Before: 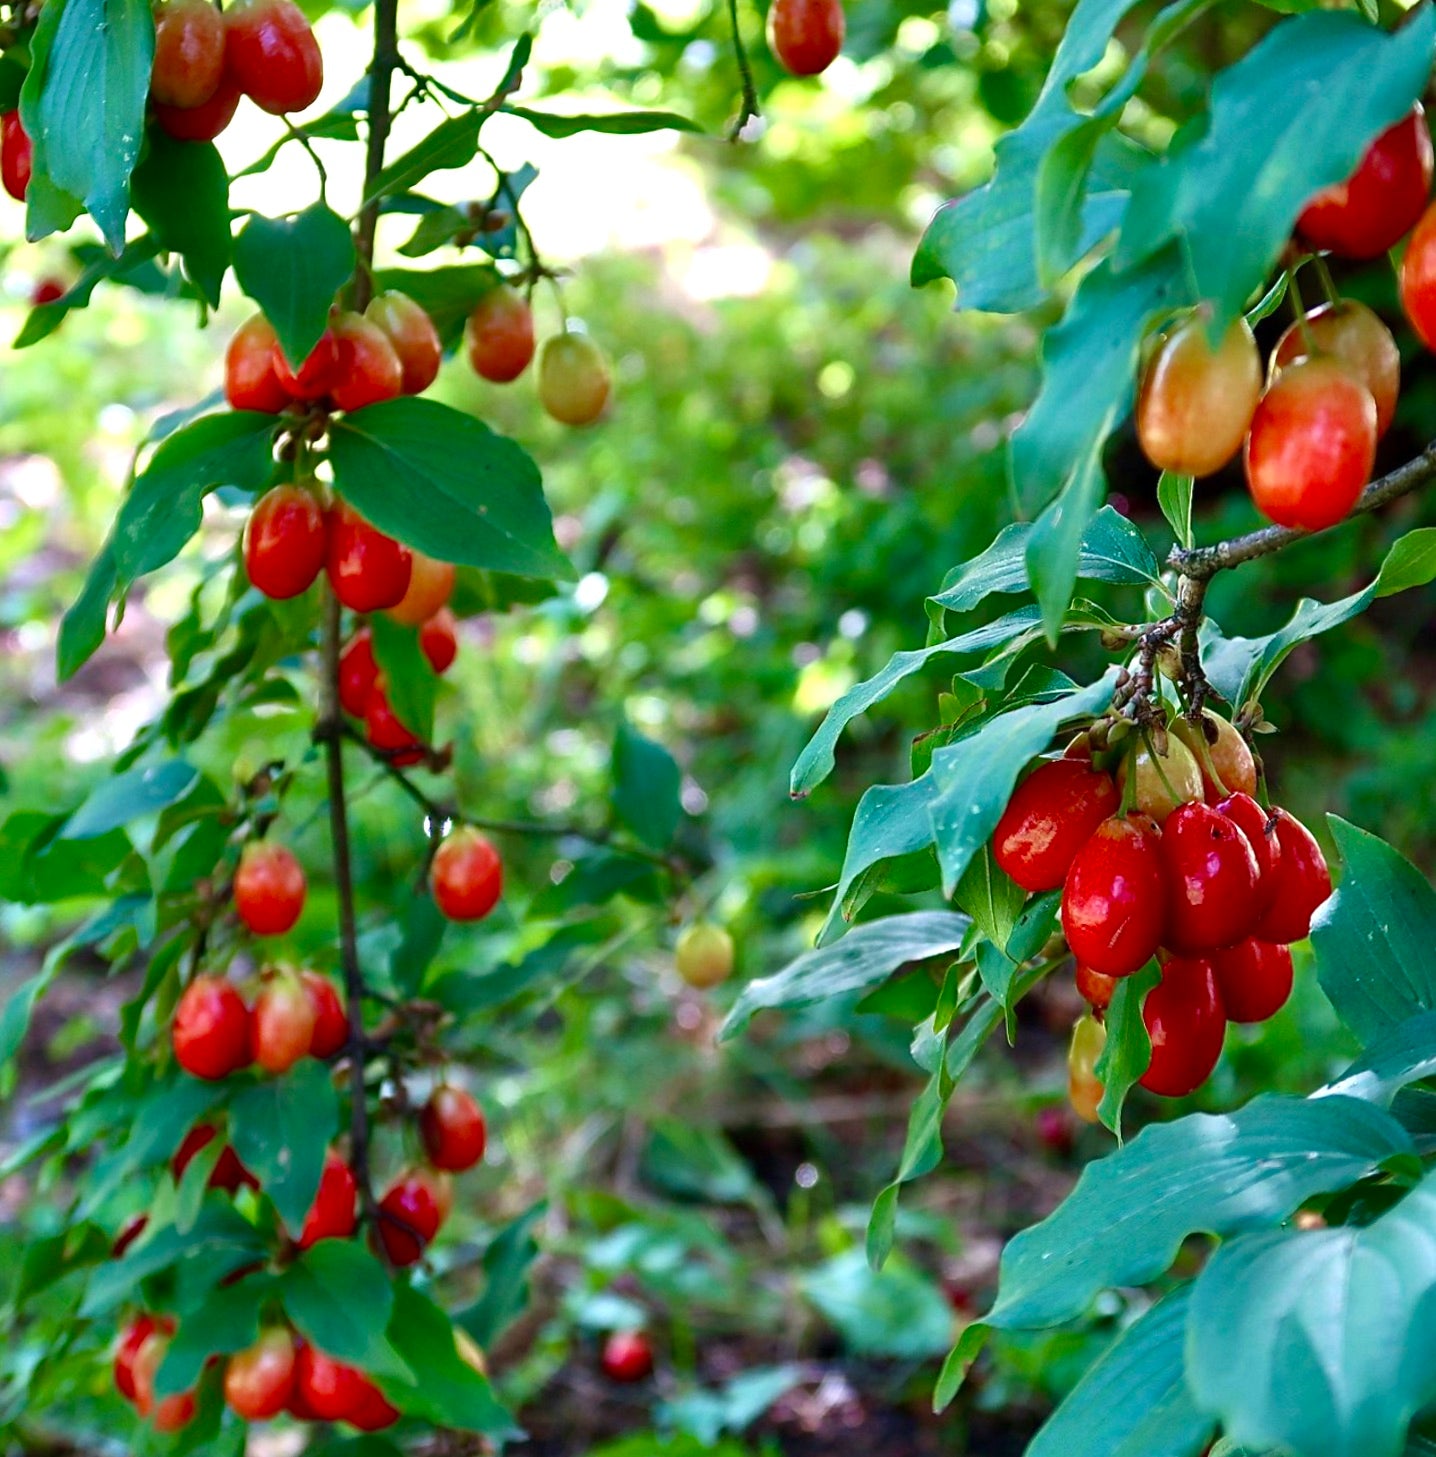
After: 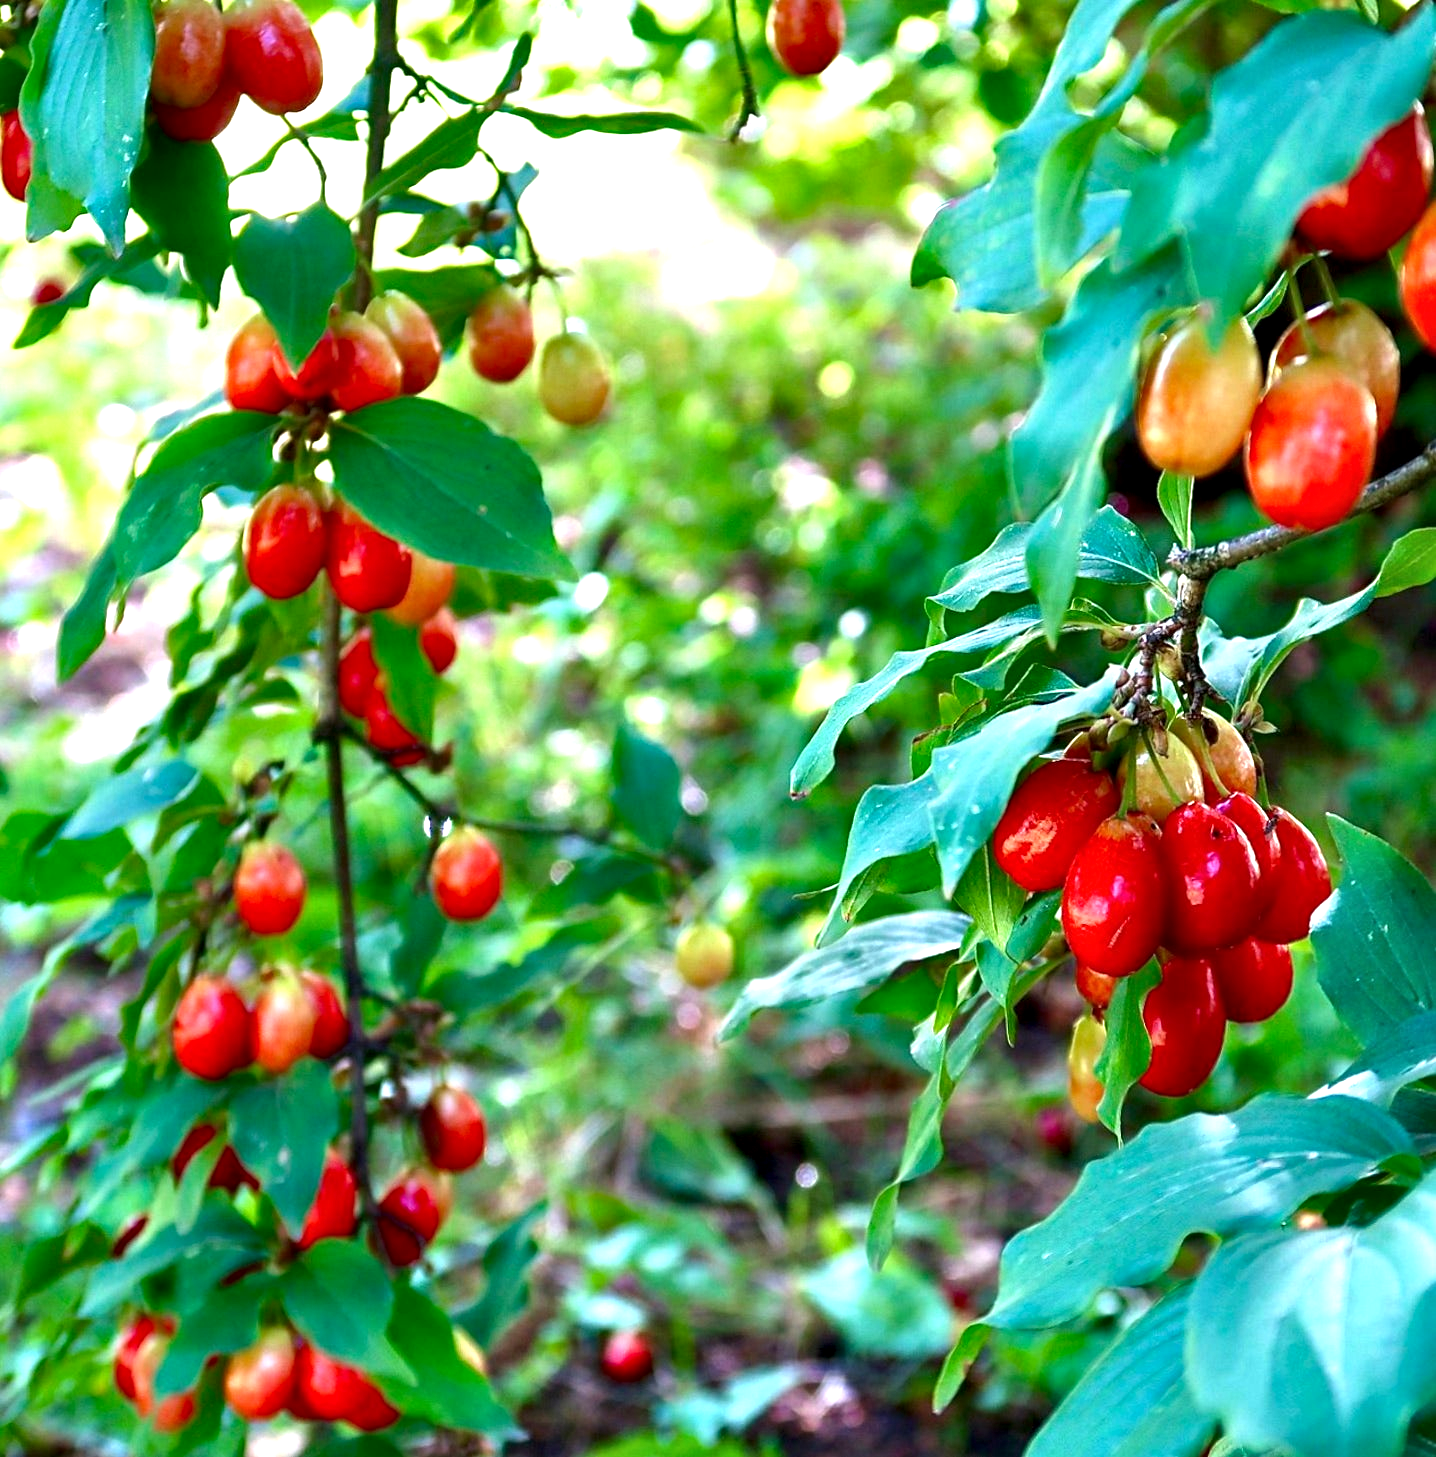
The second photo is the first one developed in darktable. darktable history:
exposure: black level correction 0, exposure 0.699 EV, compensate exposure bias true, compensate highlight preservation false
contrast equalizer: octaves 7, y [[0.6 ×6], [0.55 ×6], [0 ×6], [0 ×6], [0 ×6]], mix 0.293
